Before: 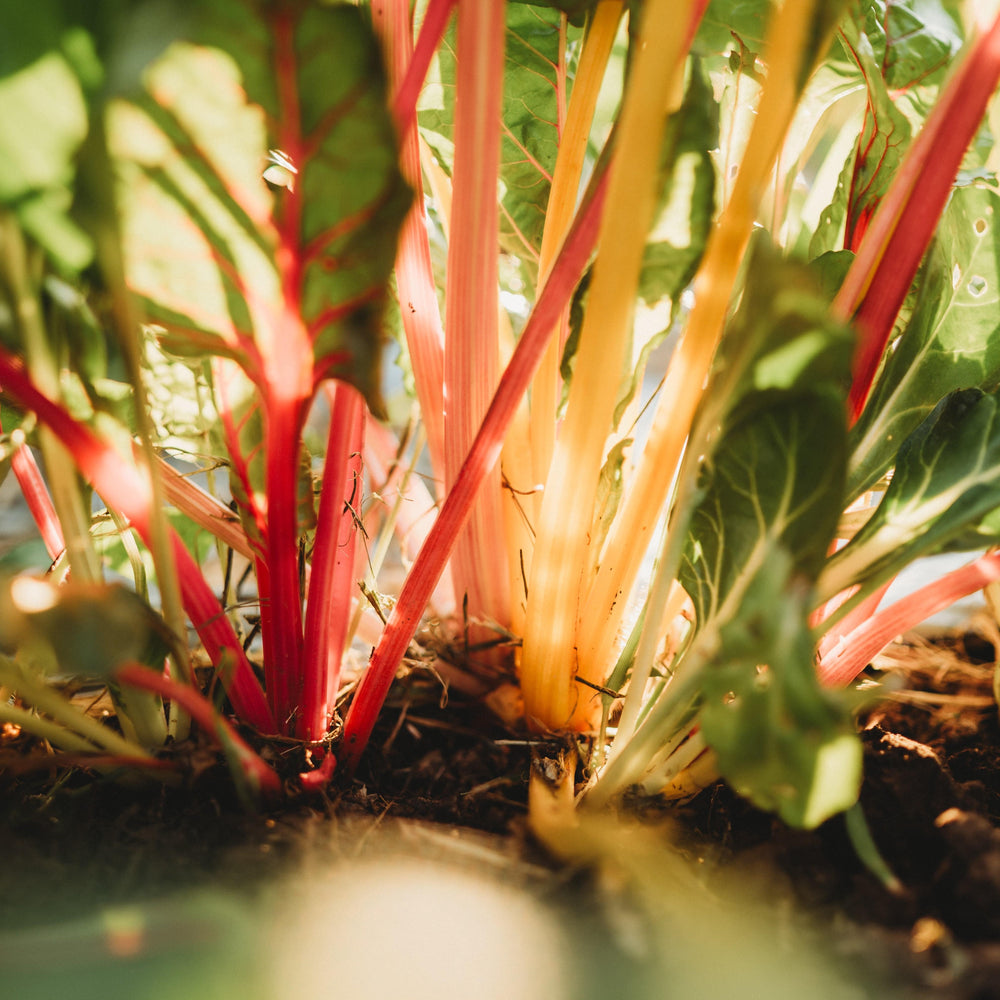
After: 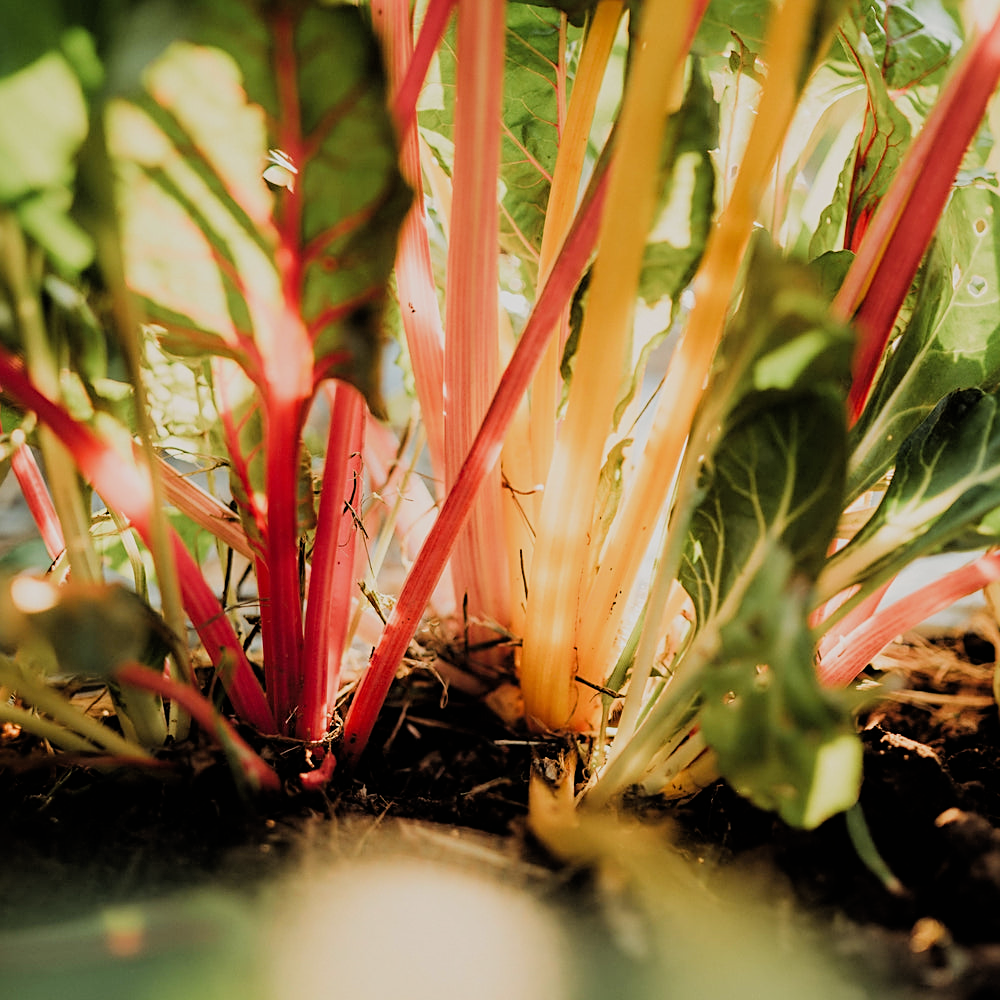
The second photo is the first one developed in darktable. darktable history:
filmic rgb: black relative exposure -5 EV, hardness 2.88, contrast 1.1
sharpen: on, module defaults
